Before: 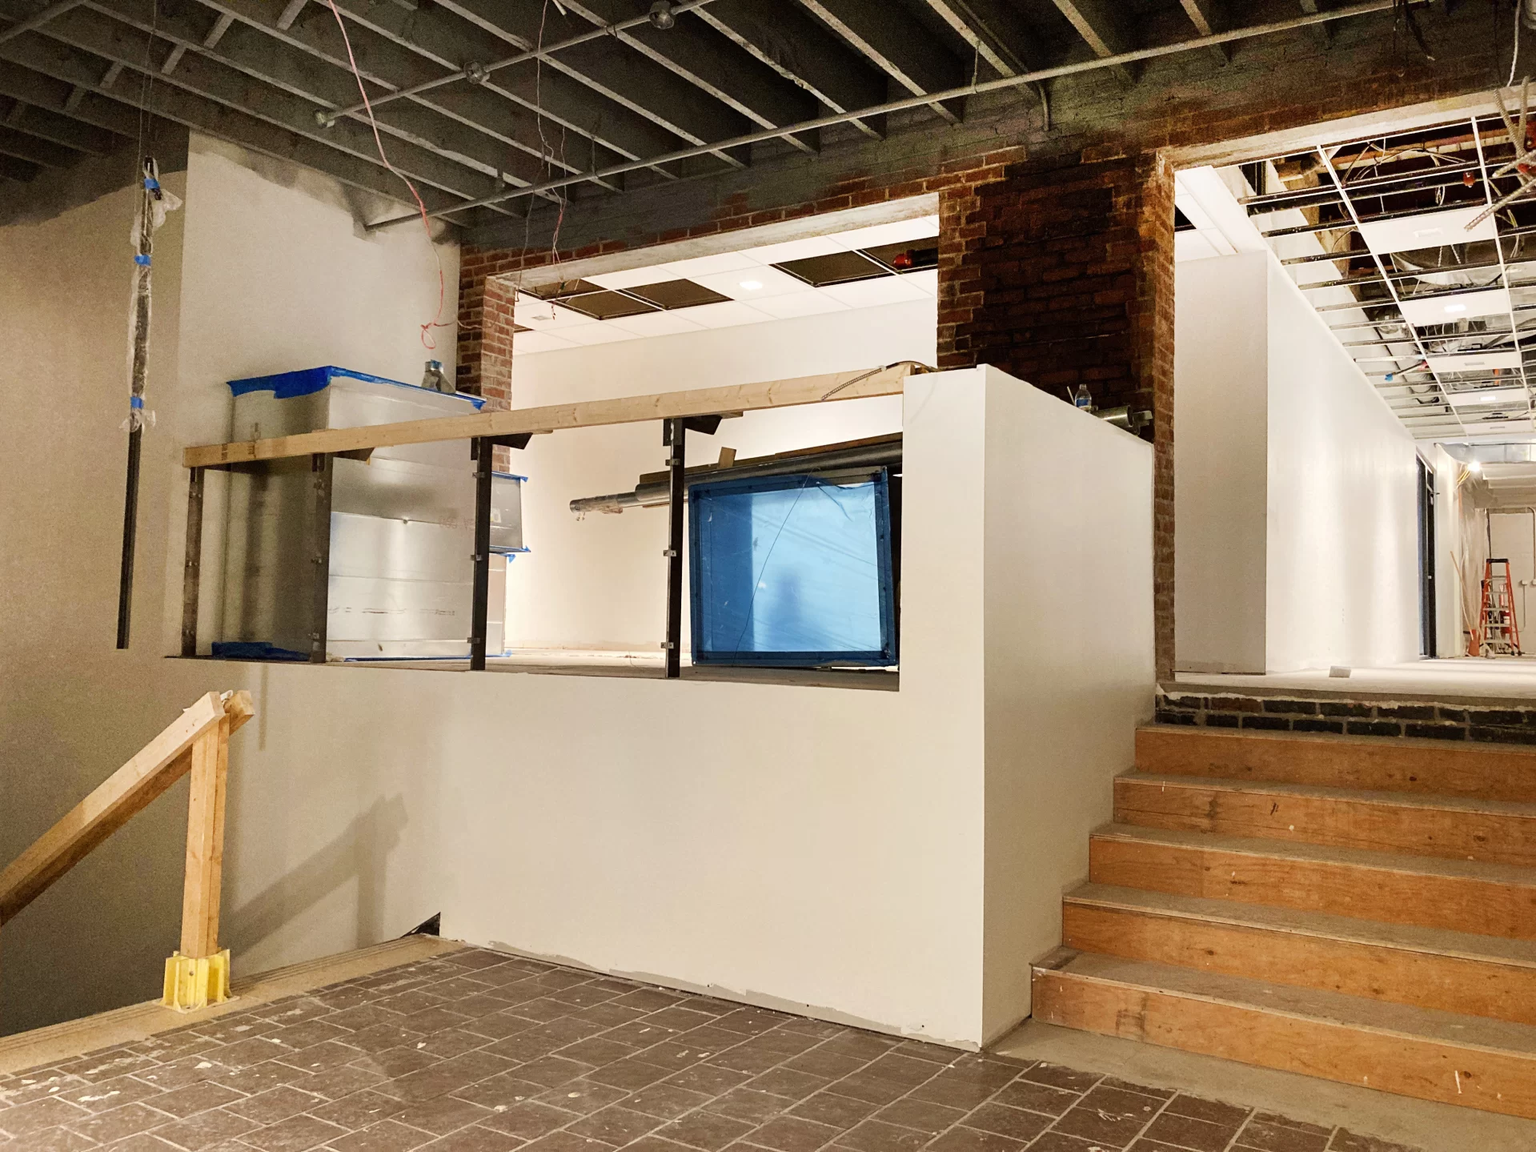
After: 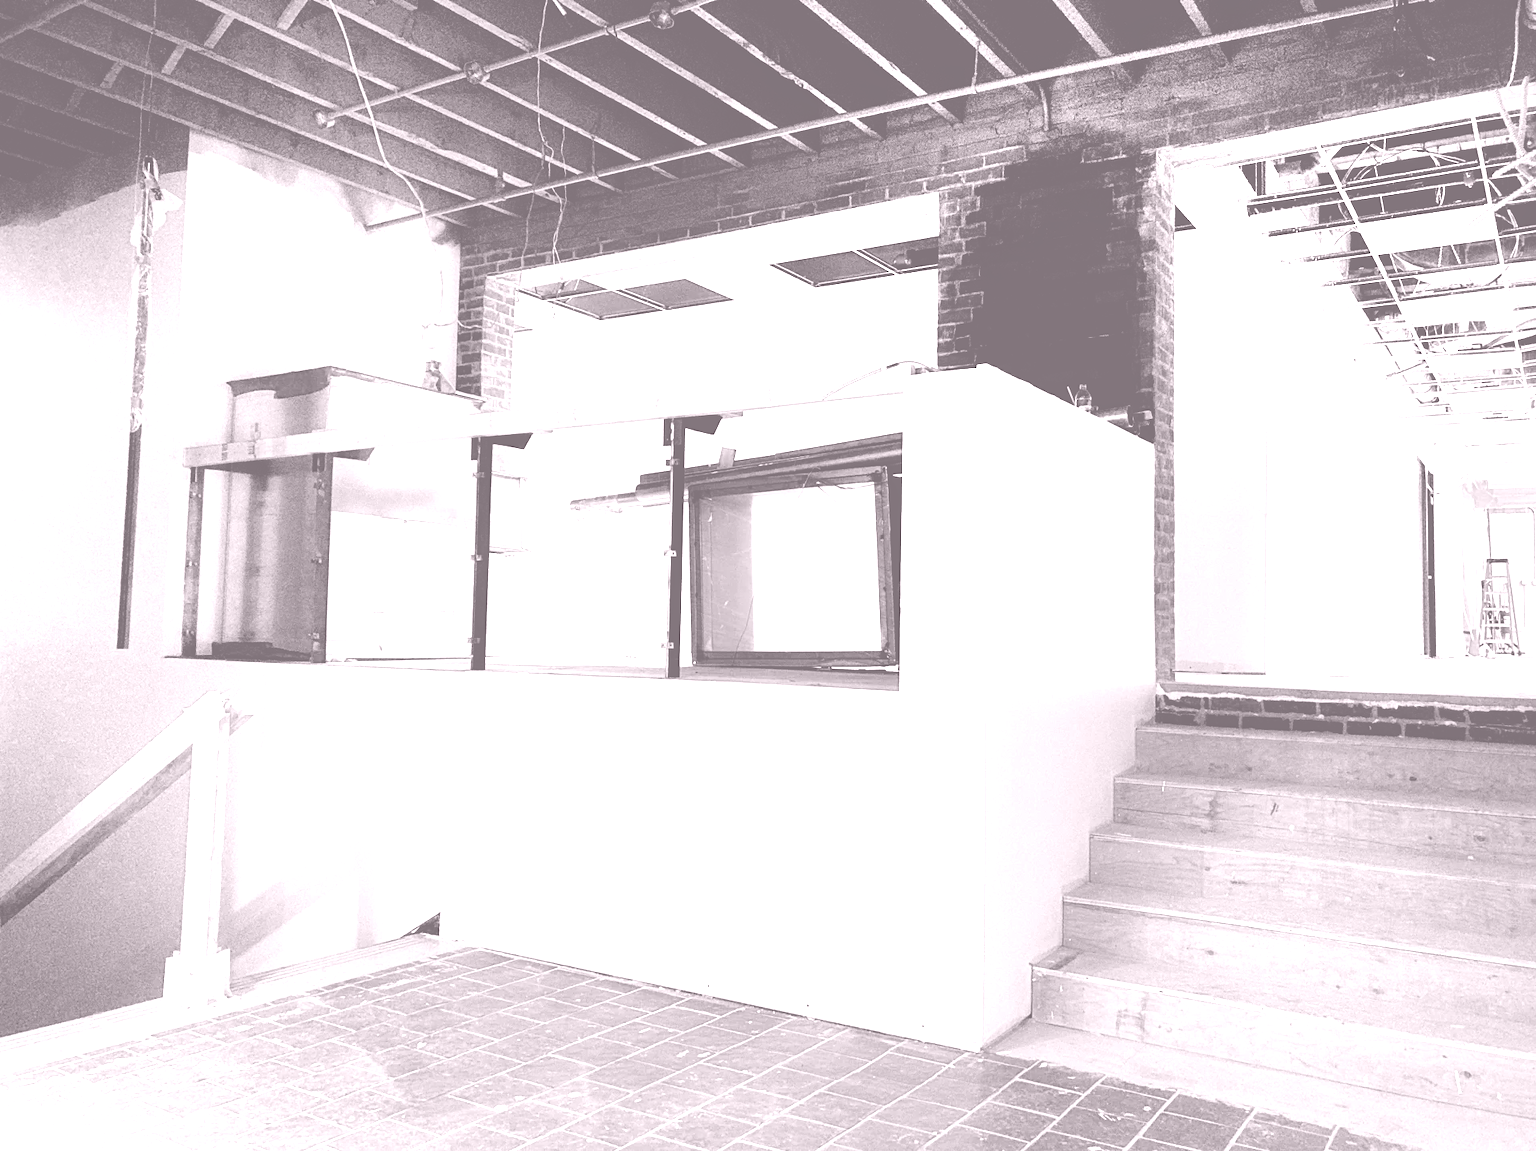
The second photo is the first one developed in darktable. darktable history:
white balance: red 0.98, blue 1.034
colorize: hue 25.2°, saturation 83%, source mix 82%, lightness 79%, version 1
local contrast: highlights 100%, shadows 100%, detail 120%, midtone range 0.2
contrast equalizer: y [[0.5, 0.496, 0.435, 0.435, 0.496, 0.5], [0.5 ×6], [0.5 ×6], [0 ×6], [0 ×6]]
filmic rgb: black relative exposure -5 EV, hardness 2.88, contrast 1.3
